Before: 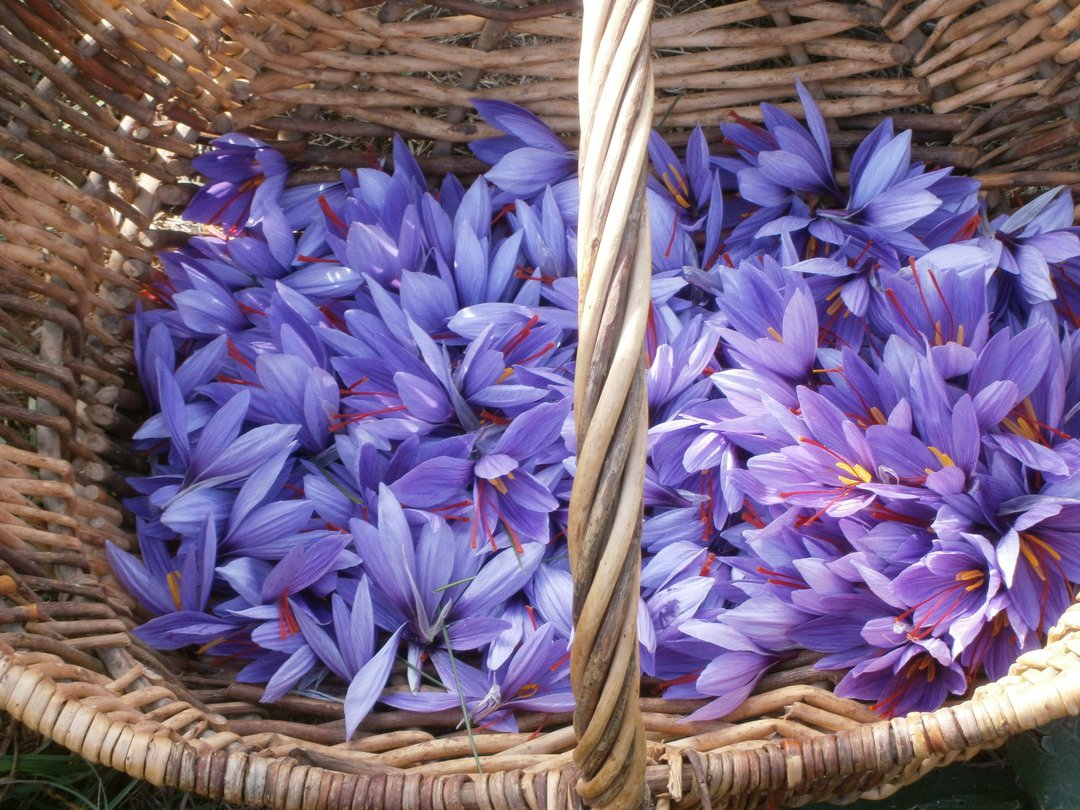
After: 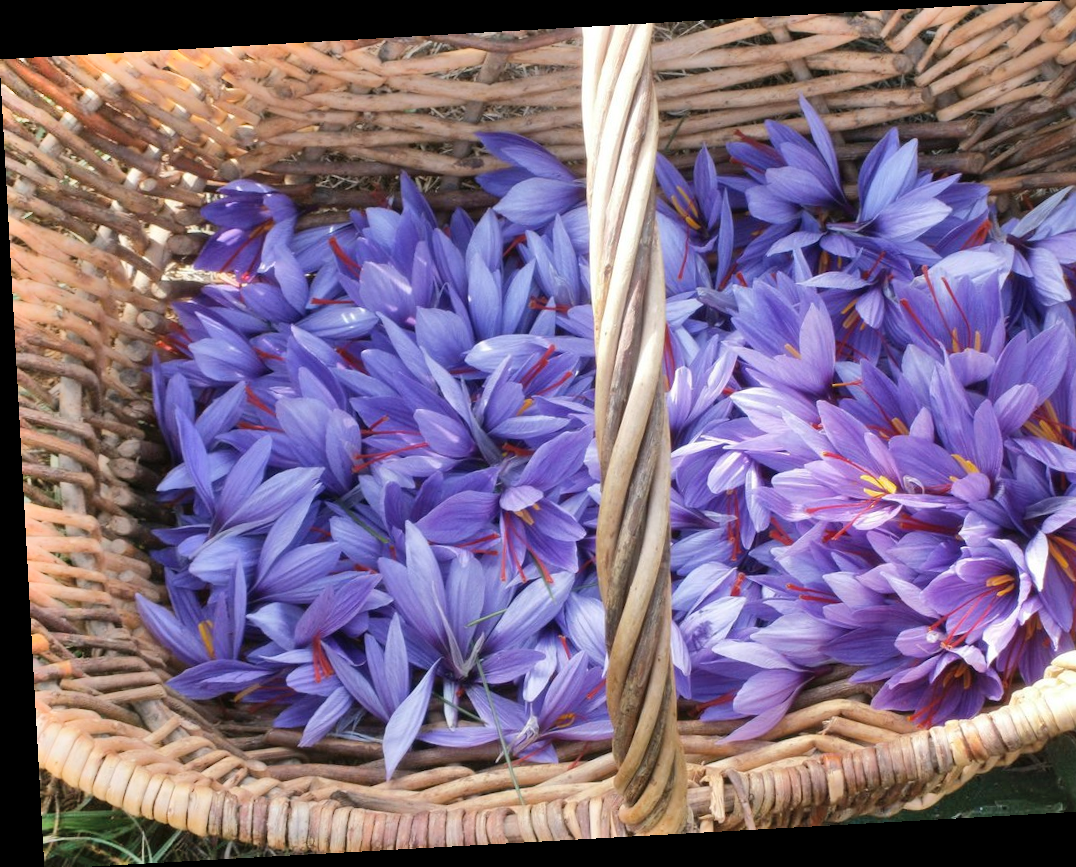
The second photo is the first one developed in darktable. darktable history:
crop: right 4.126%, bottom 0.031%
rotate and perspective: rotation -3.18°, automatic cropping off
shadows and highlights: shadows 75, highlights -25, soften with gaussian
